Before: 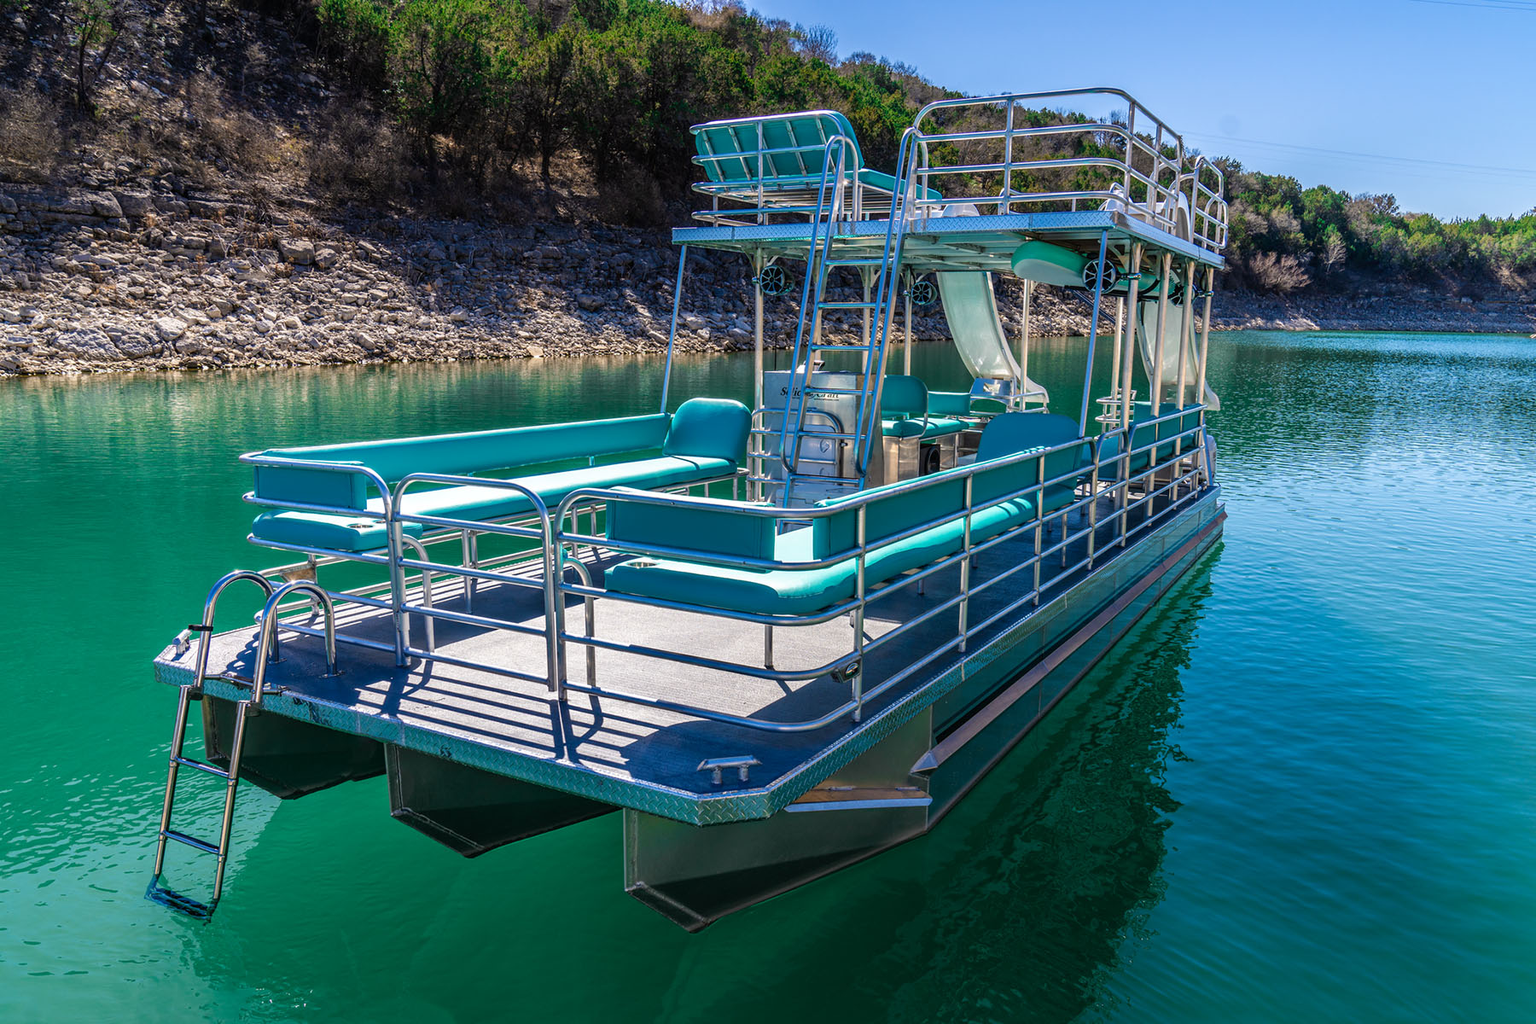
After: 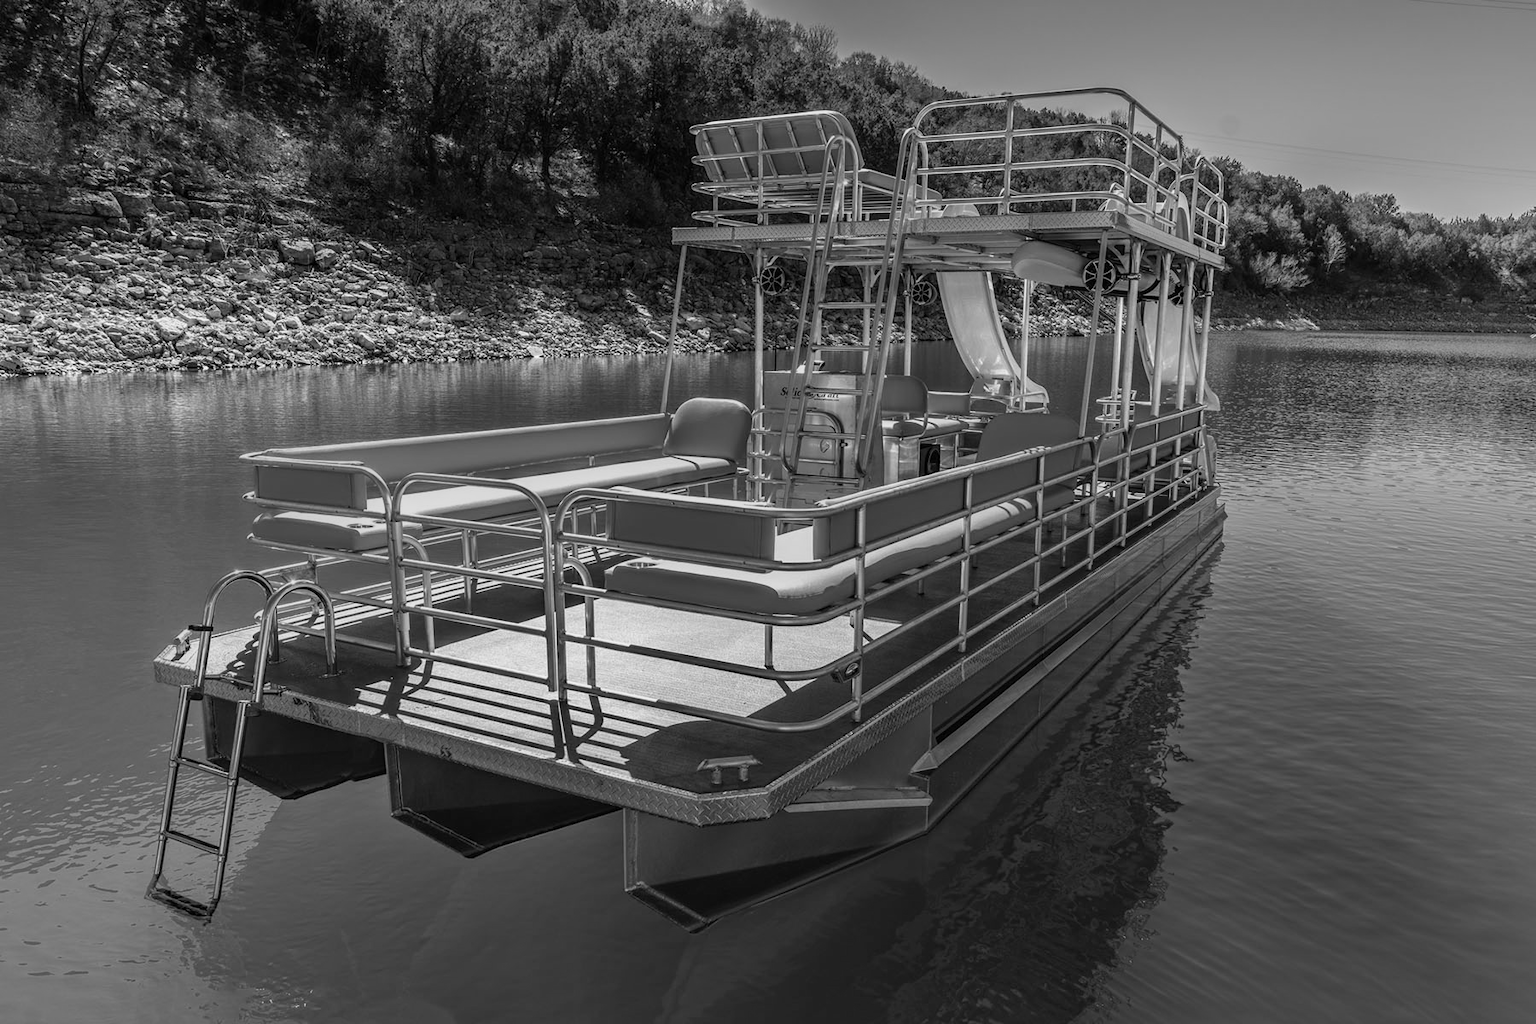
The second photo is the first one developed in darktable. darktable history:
color zones: curves: ch1 [(0.25, 0.5) (0.747, 0.71)]
monochrome: a 26.22, b 42.67, size 0.8
color correction: highlights a* -1.43, highlights b* 10.12, shadows a* 0.395, shadows b* 19.35
